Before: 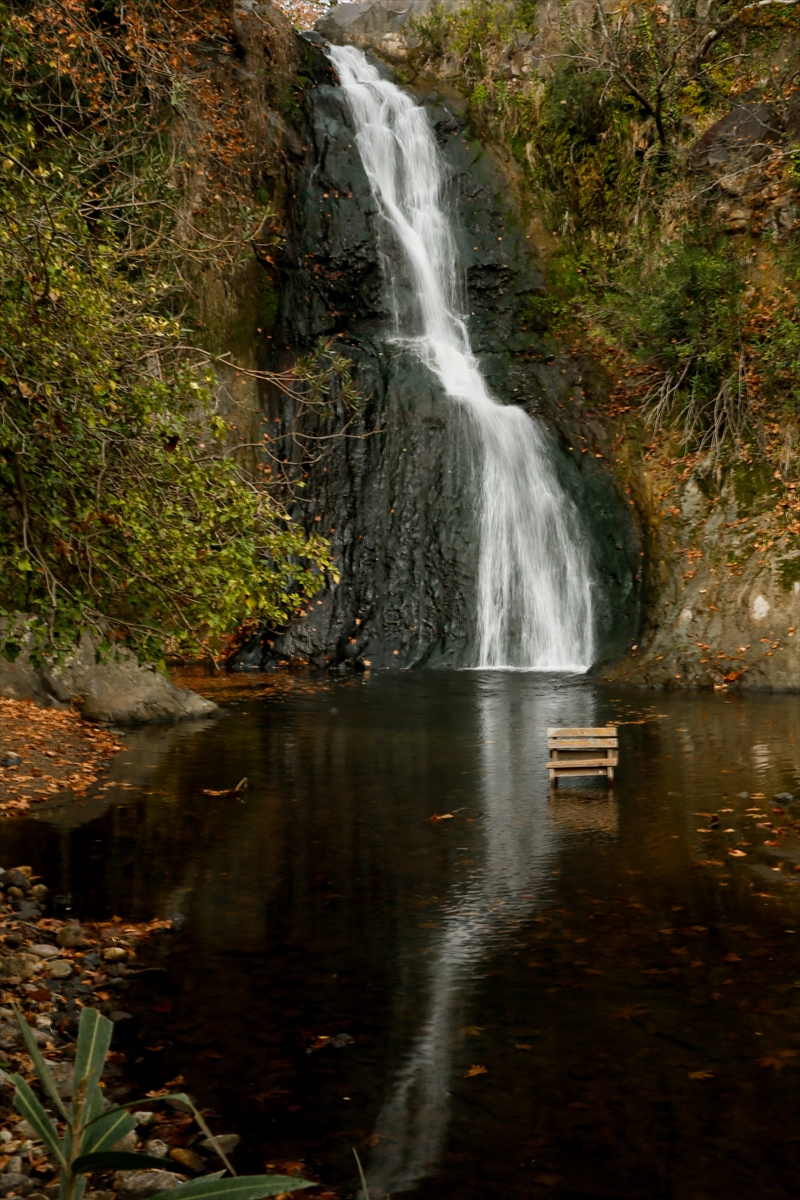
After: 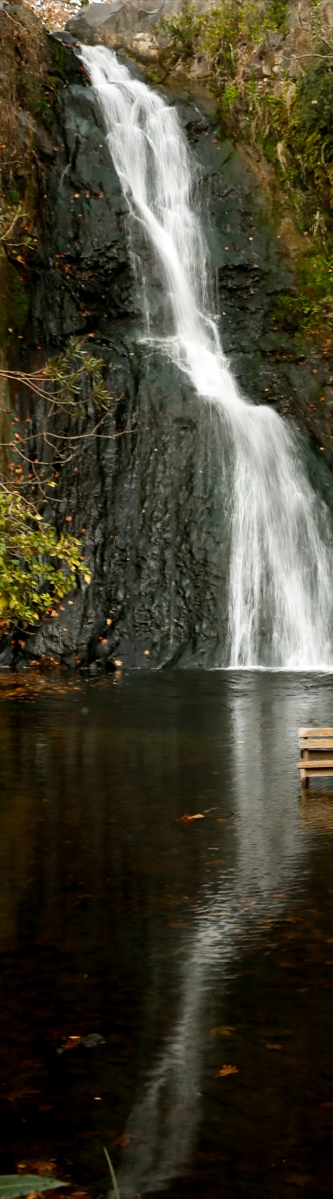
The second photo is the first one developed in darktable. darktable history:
crop: left 31.229%, right 27.105%
exposure: exposure 0.3 EV, compensate highlight preservation false
contrast brightness saturation: contrast 0.07
